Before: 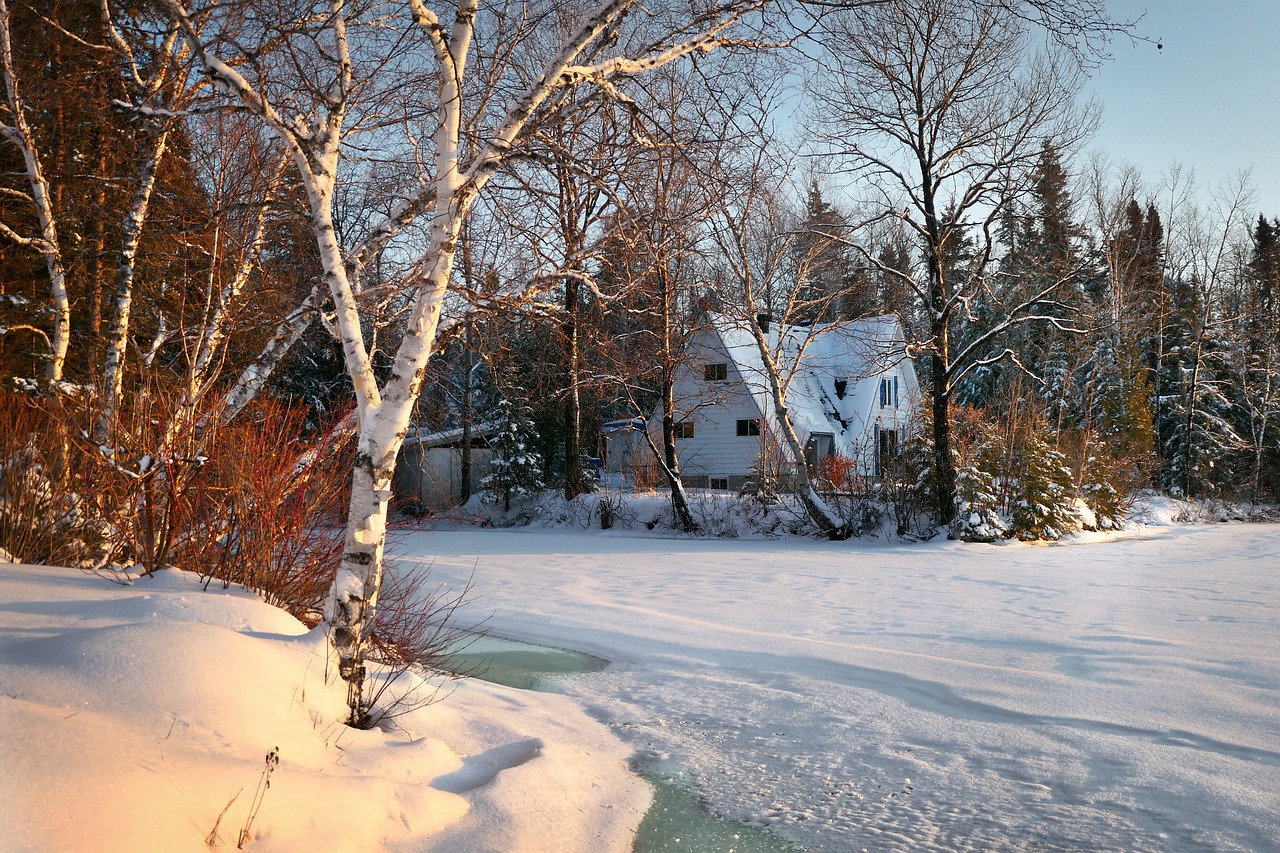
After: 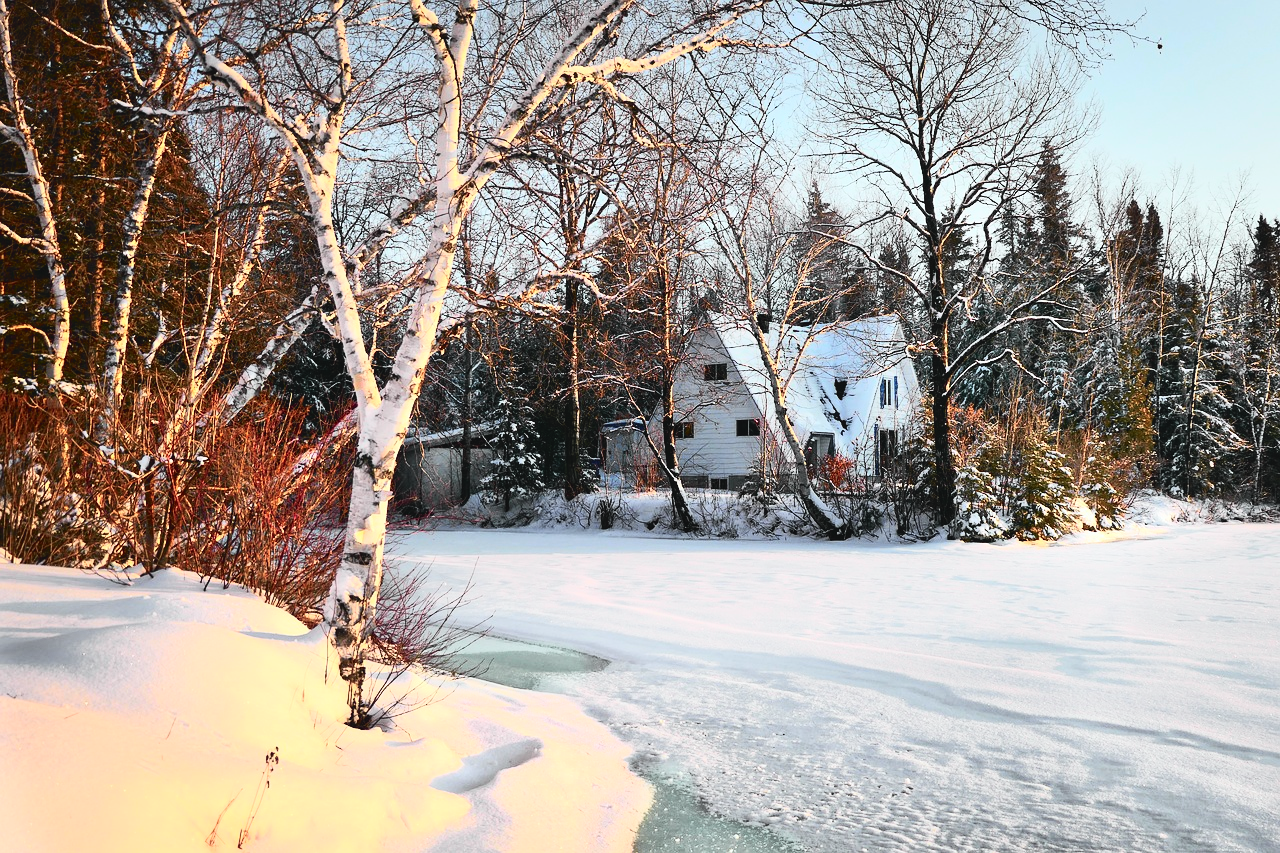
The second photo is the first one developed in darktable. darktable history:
white balance: red 0.986, blue 1.01
tone curve: curves: ch0 [(0, 0.015) (0.037, 0.032) (0.131, 0.113) (0.275, 0.26) (0.497, 0.505) (0.617, 0.643) (0.704, 0.735) (0.813, 0.842) (0.911, 0.931) (0.997, 1)]; ch1 [(0, 0) (0.301, 0.3) (0.444, 0.438) (0.493, 0.494) (0.501, 0.5) (0.534, 0.543) (0.582, 0.605) (0.658, 0.687) (0.746, 0.79) (1, 1)]; ch2 [(0, 0) (0.246, 0.234) (0.36, 0.356) (0.415, 0.426) (0.476, 0.492) (0.502, 0.499) (0.525, 0.517) (0.533, 0.534) (0.586, 0.598) (0.634, 0.643) (0.706, 0.717) (0.853, 0.83) (1, 0.951)], color space Lab, independent channels, preserve colors none
contrast brightness saturation: contrast 0.22
tone equalizer: -8 EV -0.417 EV, -7 EV -0.389 EV, -6 EV -0.333 EV, -5 EV -0.222 EV, -3 EV 0.222 EV, -2 EV 0.333 EV, -1 EV 0.389 EV, +0 EV 0.417 EV, edges refinement/feathering 500, mask exposure compensation -1.57 EV, preserve details no
global tonemap: drago (0.7, 100)
